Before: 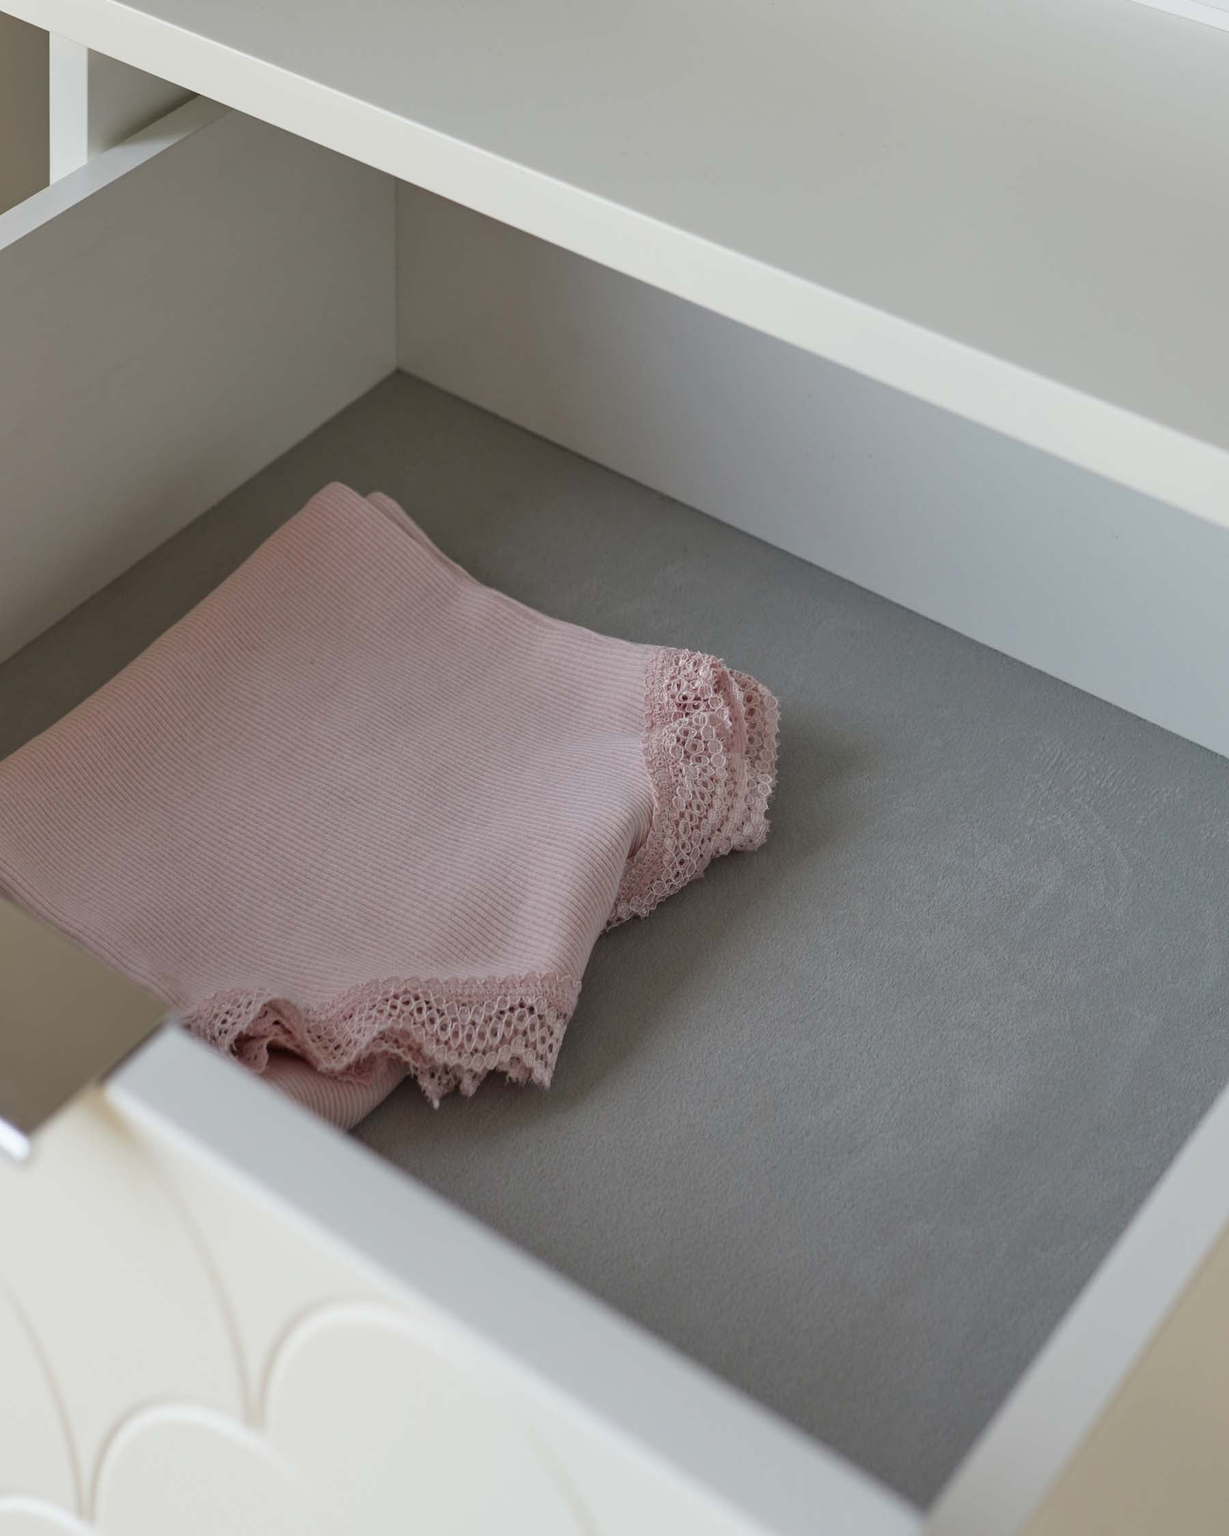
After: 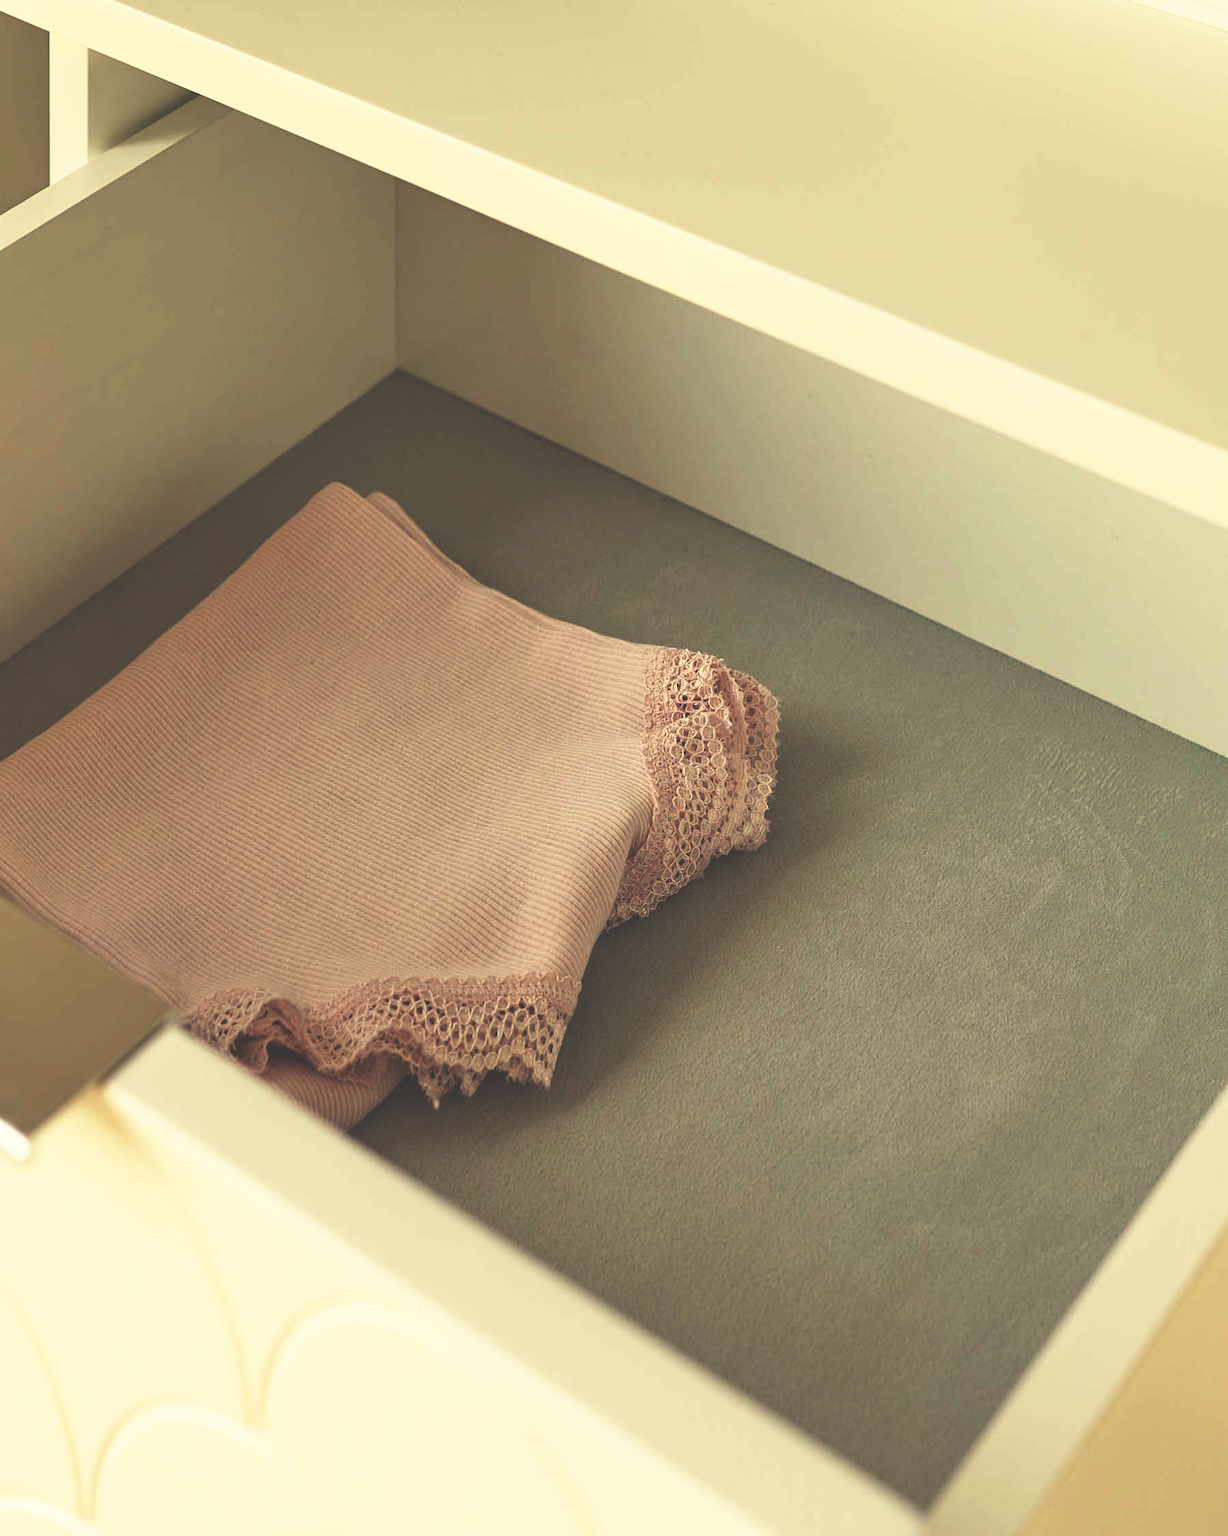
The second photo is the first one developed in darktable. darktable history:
color zones: curves: ch1 [(0, 0.469) (0.01, 0.469) (0.12, 0.446) (0.248, 0.469) (0.5, 0.5) (0.748, 0.5) (0.99, 0.469) (1, 0.469)]
sharpen: amount 0.2
white balance: red 1.08, blue 0.791
base curve: curves: ch0 [(0, 0.036) (0.007, 0.037) (0.604, 0.887) (1, 1)], preserve colors none
